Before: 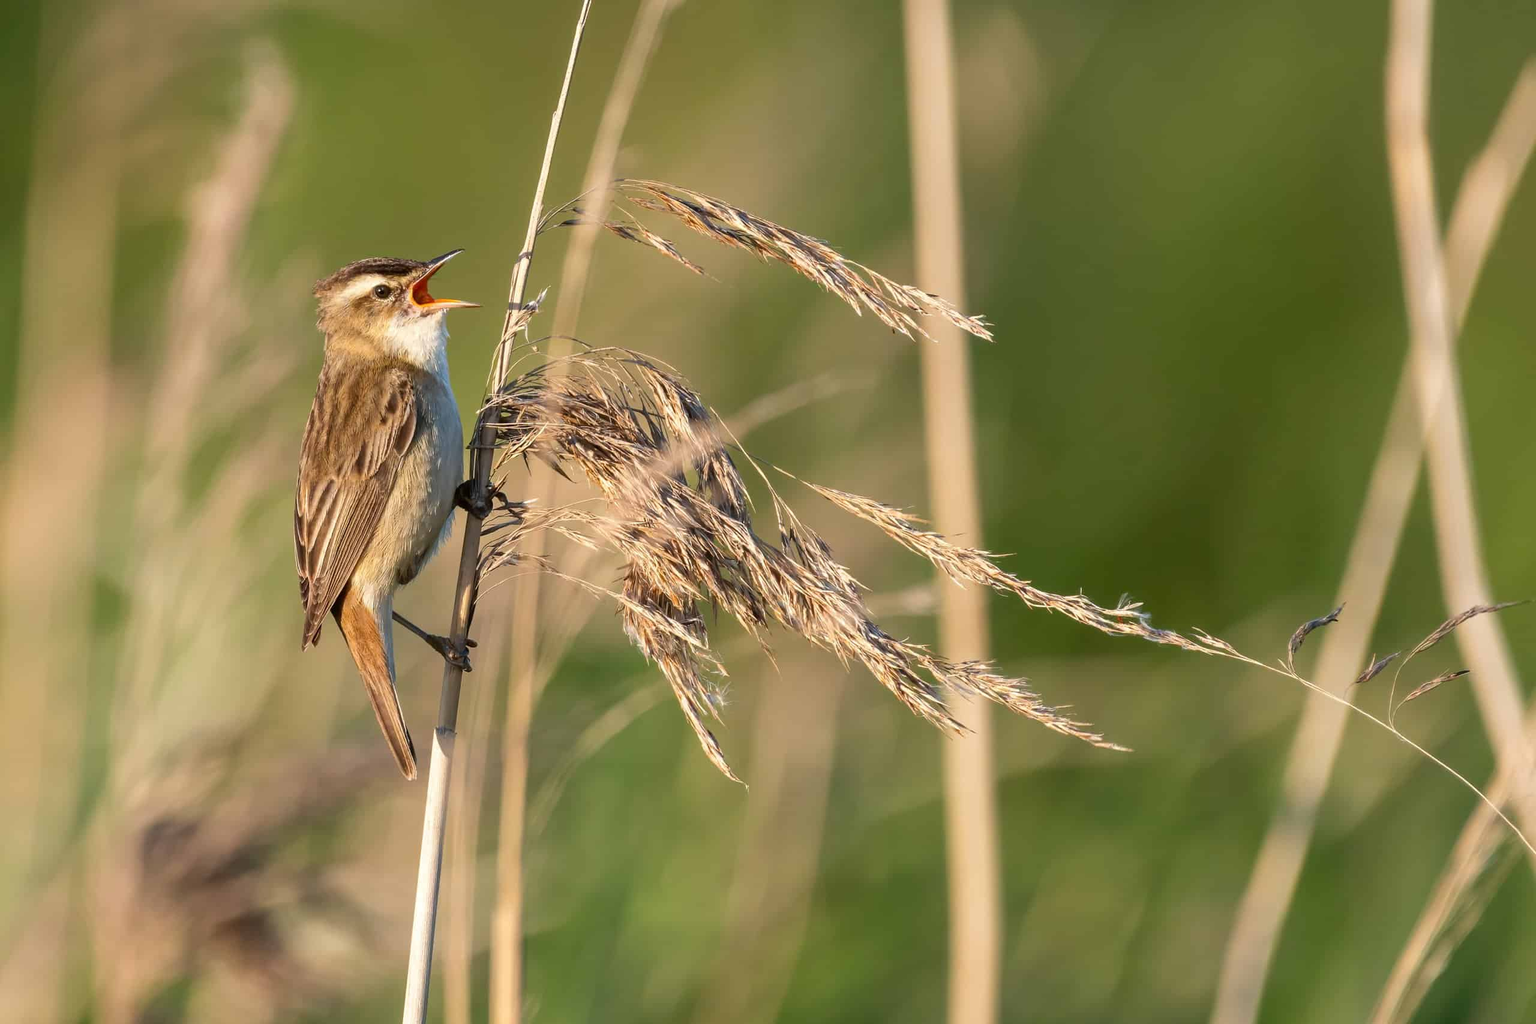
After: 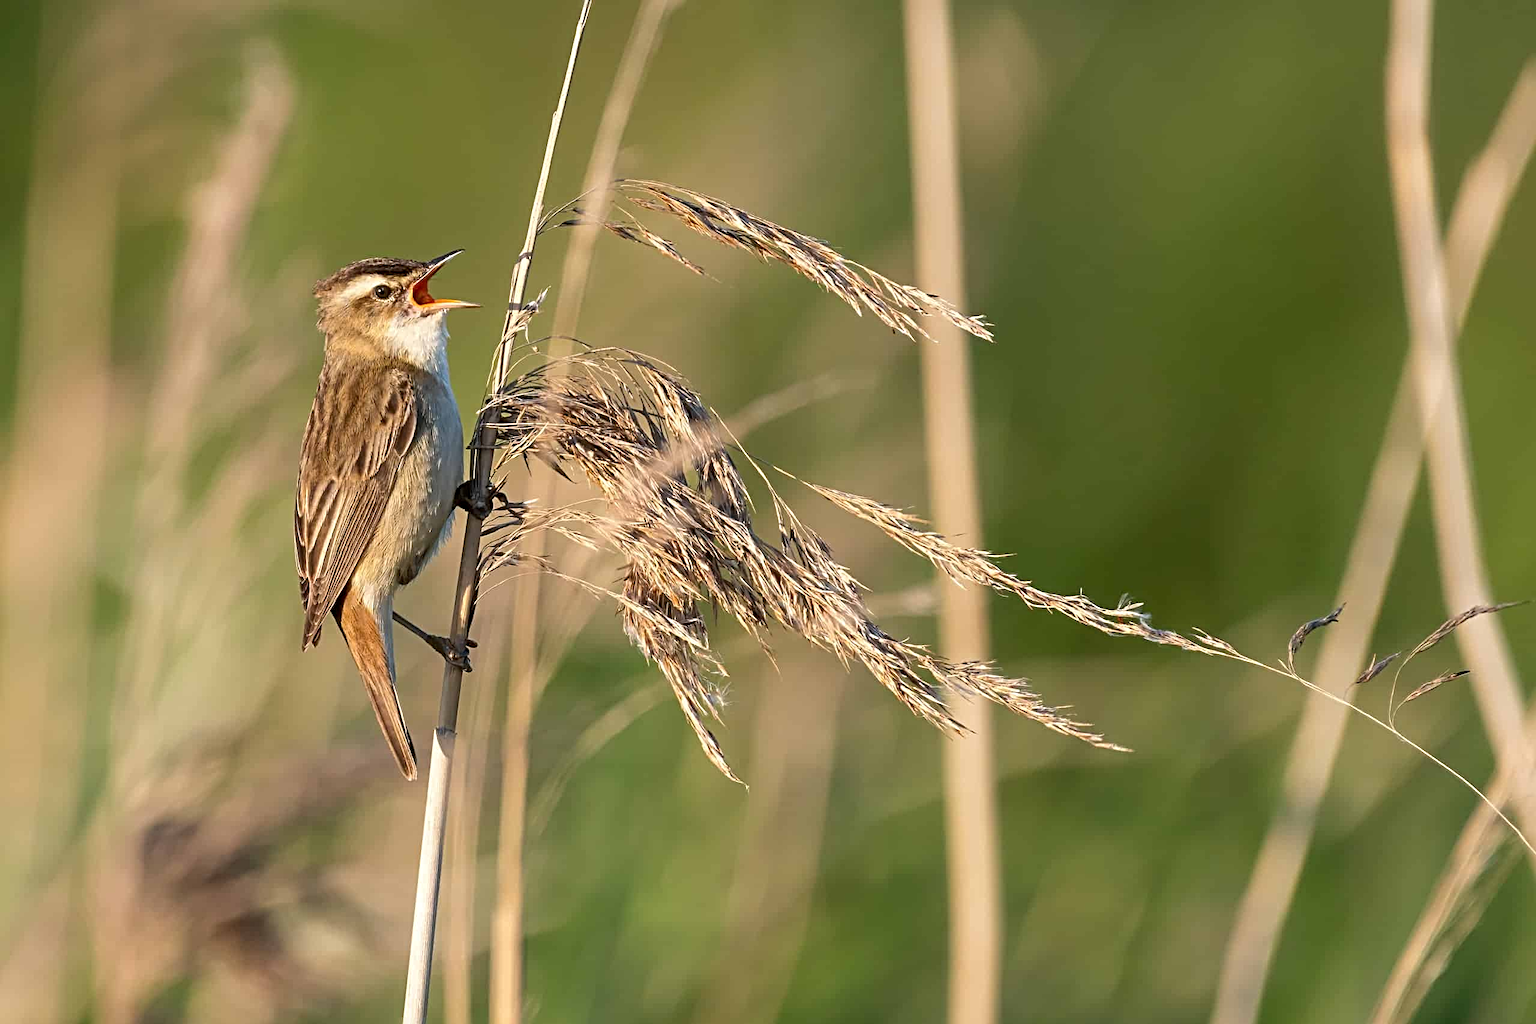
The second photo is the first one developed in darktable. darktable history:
sharpen: radius 4.87
